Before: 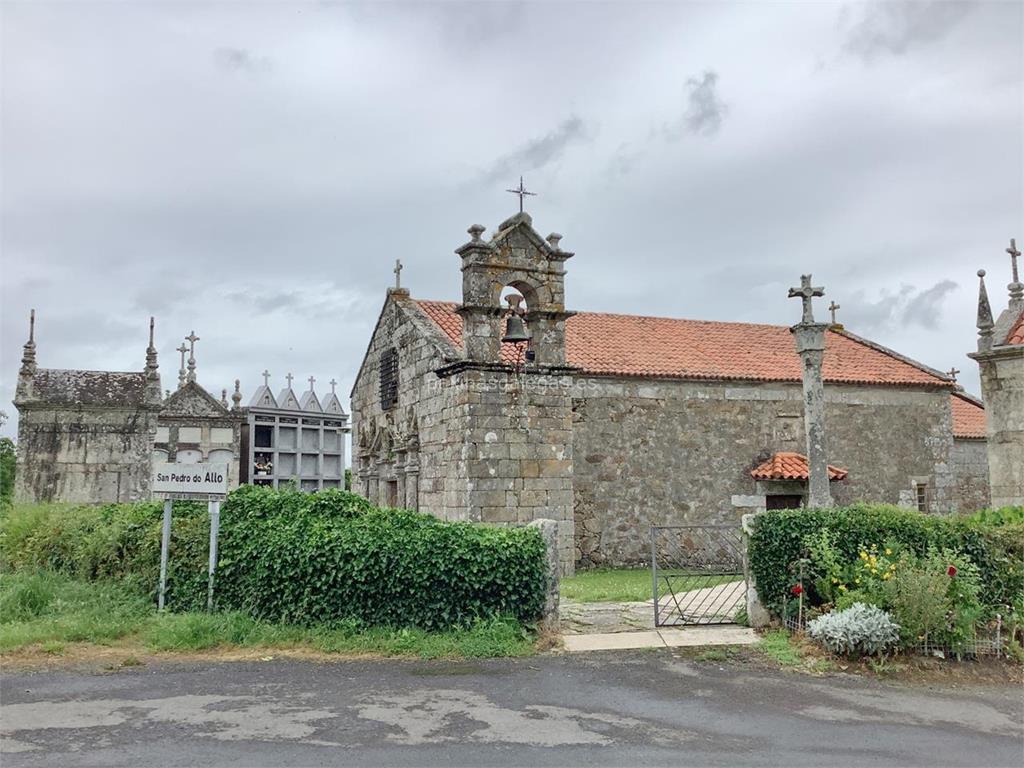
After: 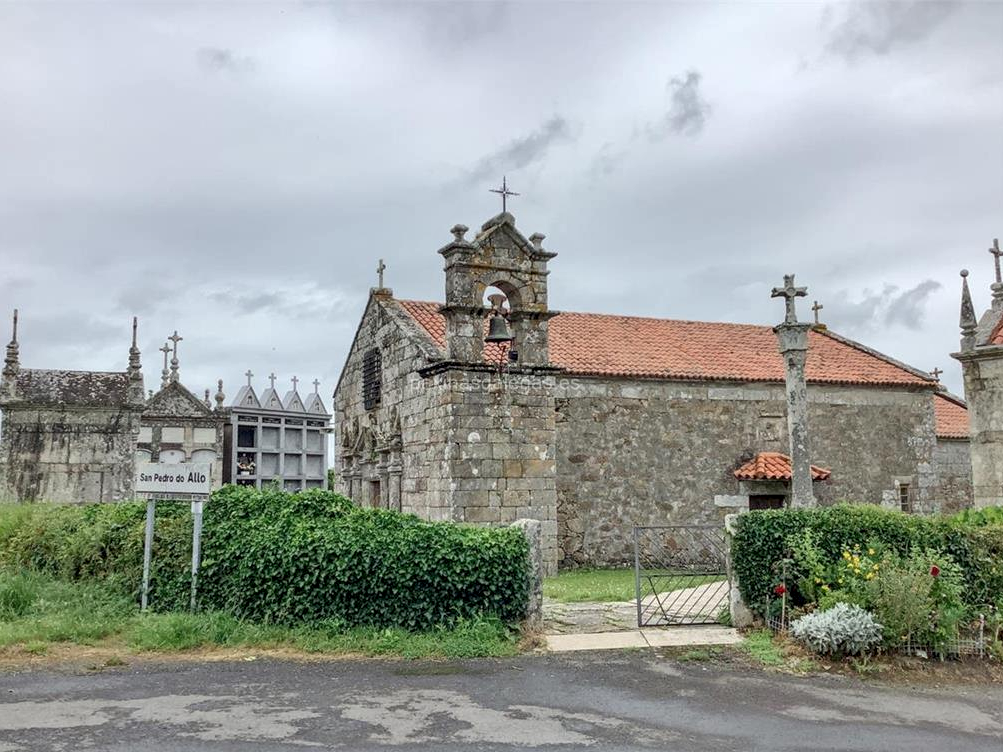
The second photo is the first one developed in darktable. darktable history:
crop: left 1.743%, right 0.268%, bottom 2.011%
local contrast: on, module defaults
